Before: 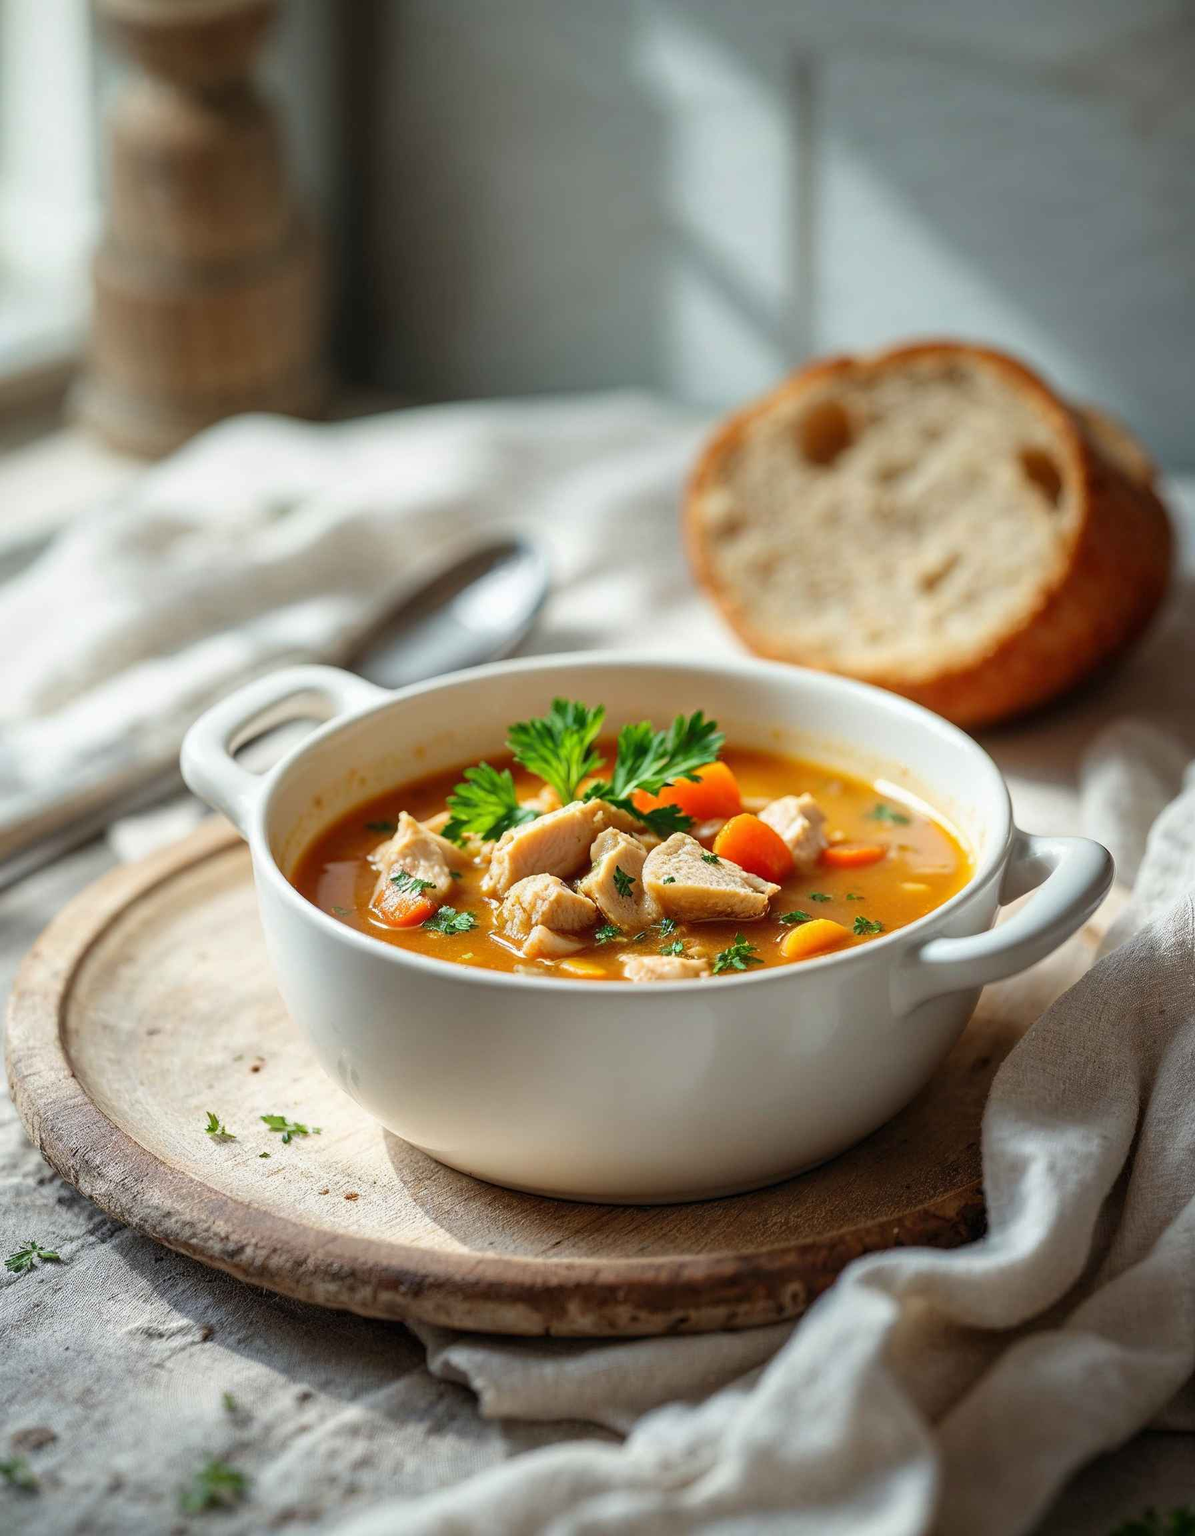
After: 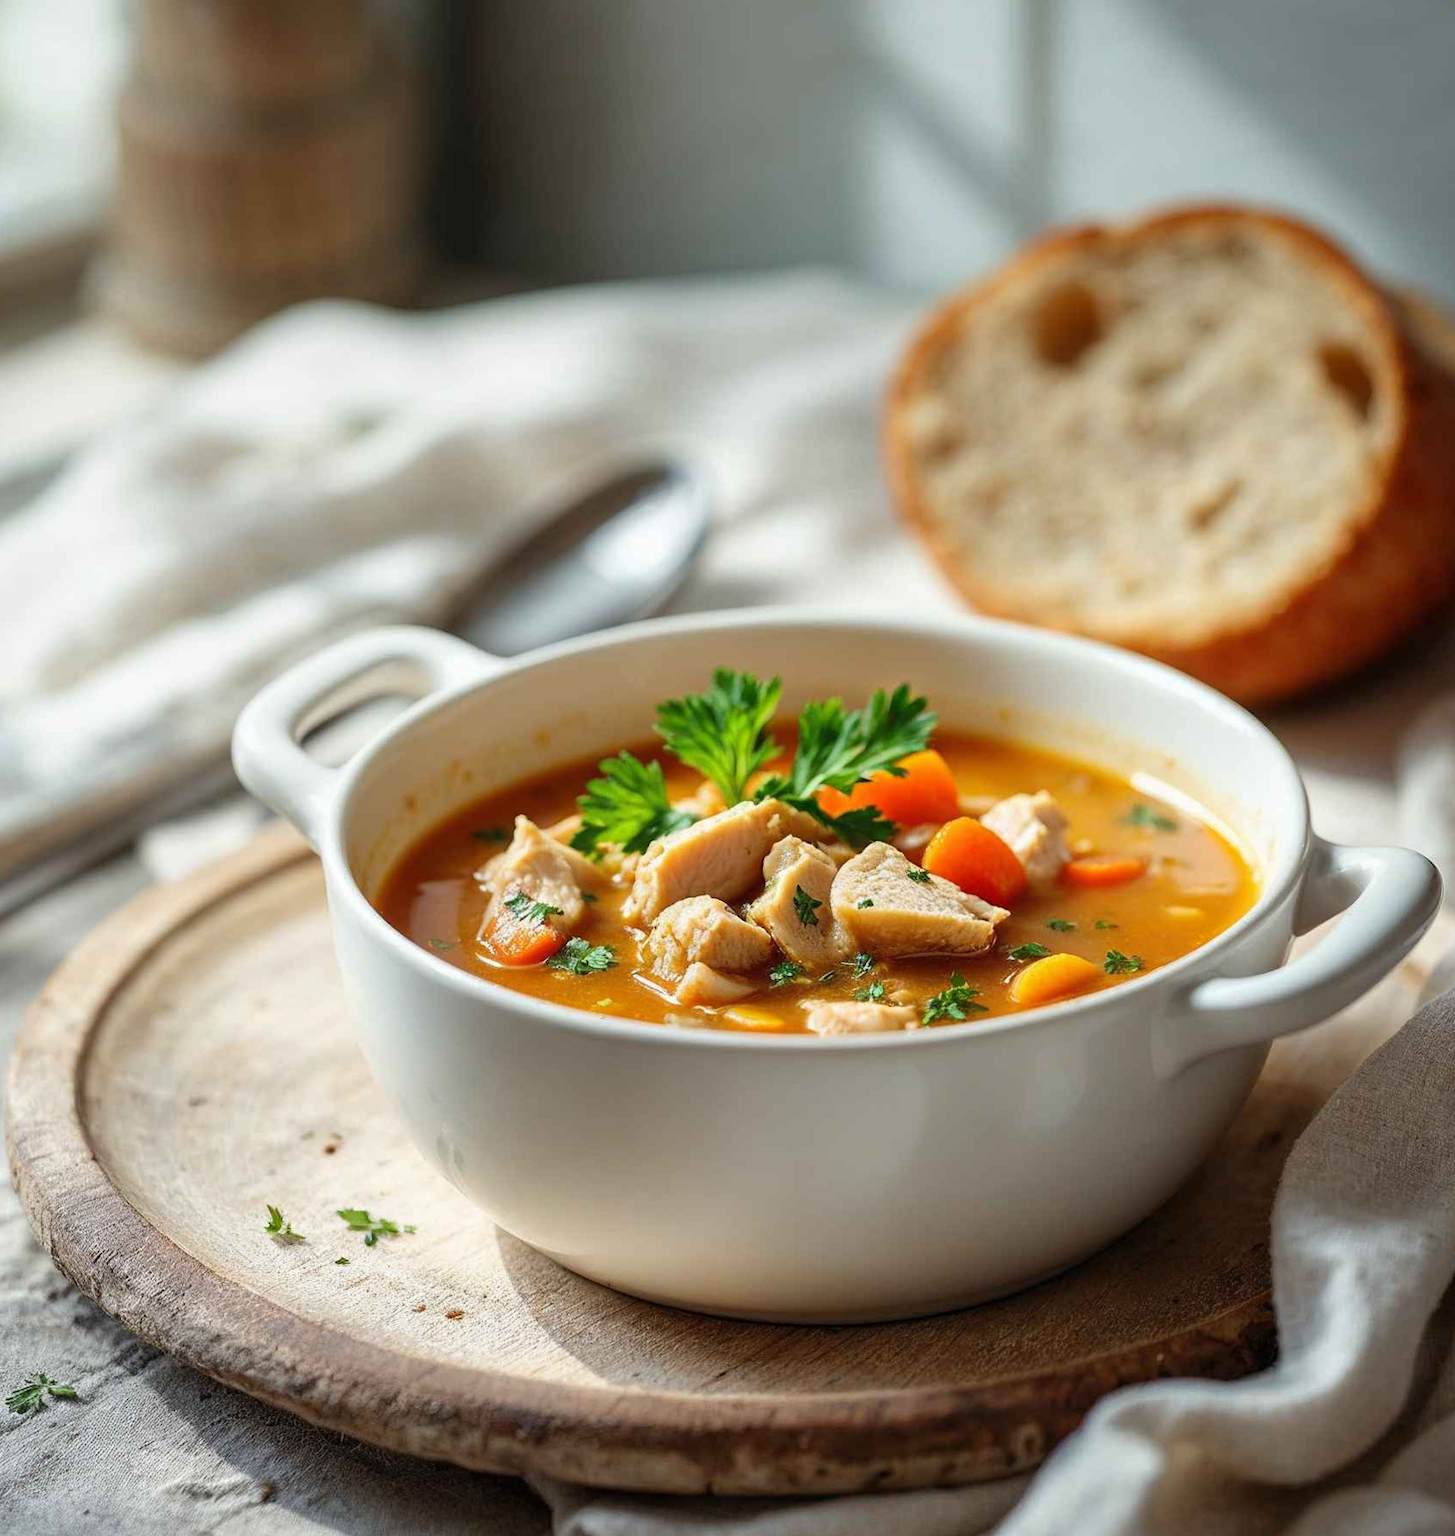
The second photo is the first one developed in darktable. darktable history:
crop and rotate: angle 0.112°, top 11.836%, right 5.714%, bottom 10.766%
